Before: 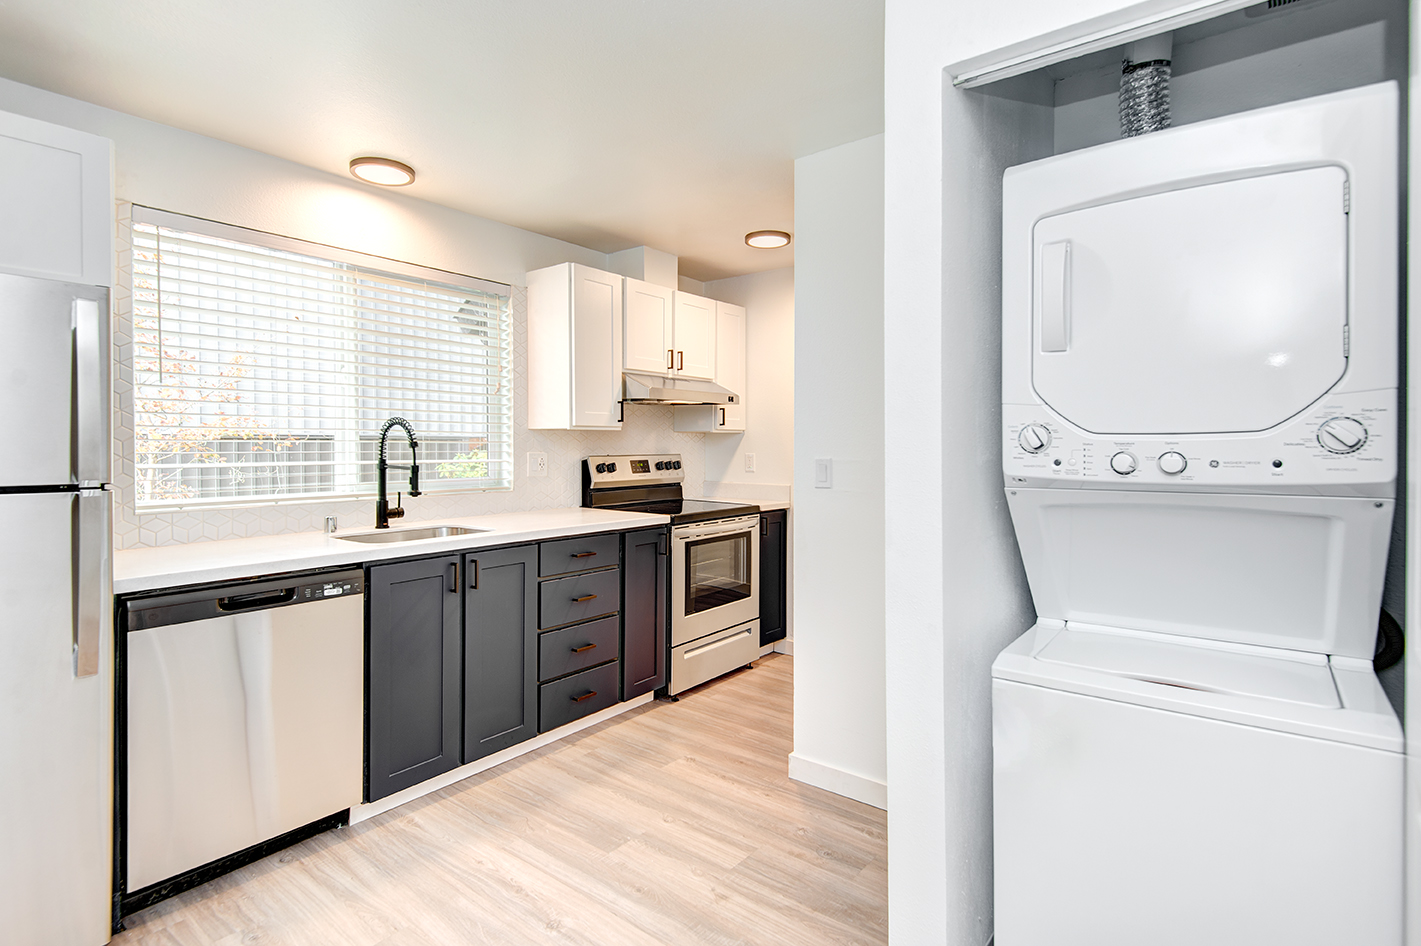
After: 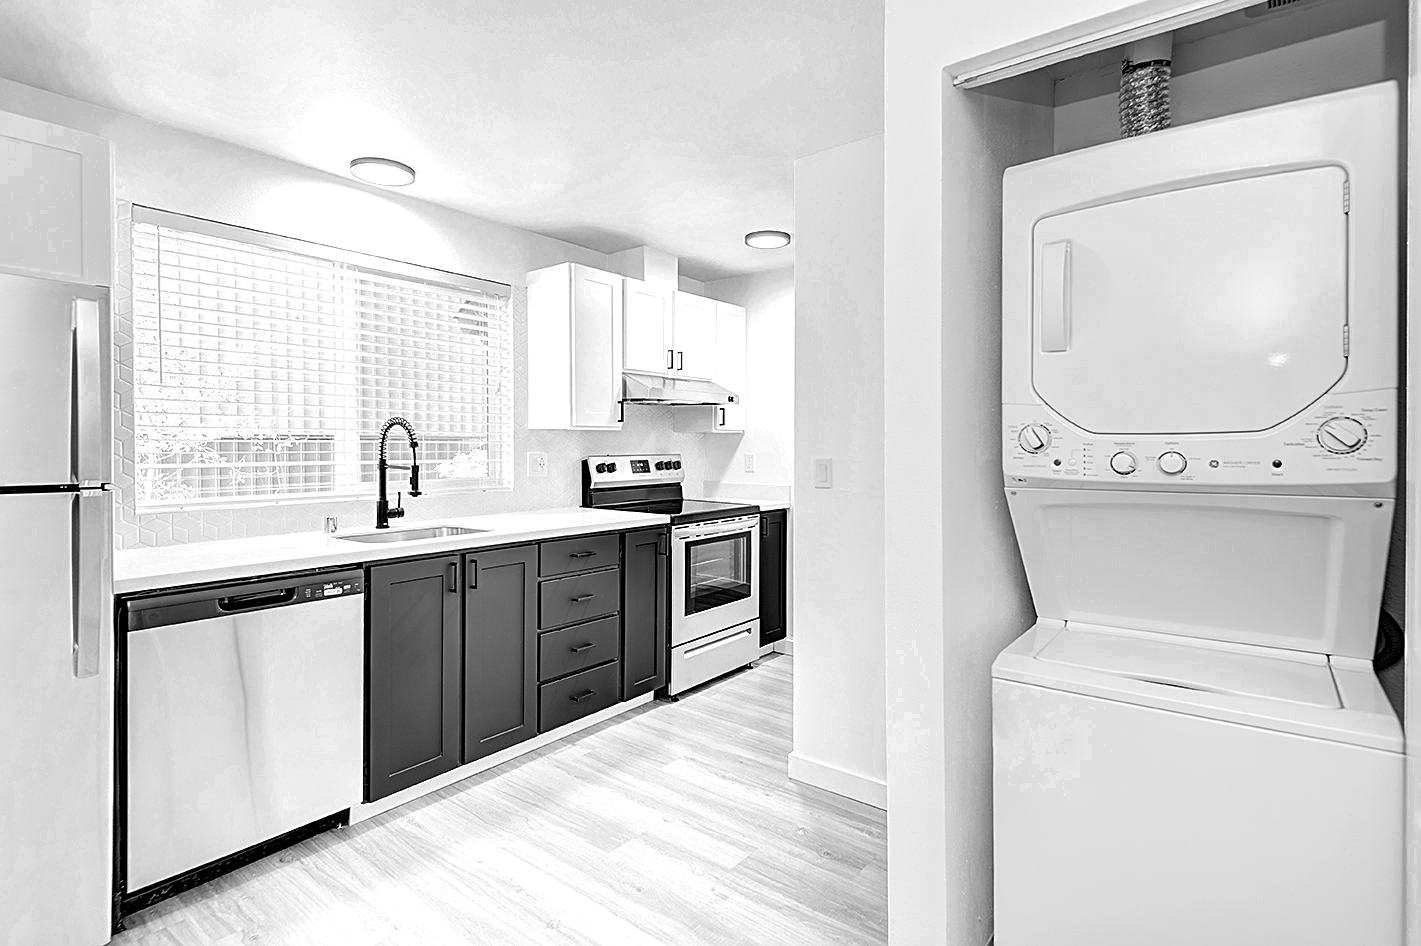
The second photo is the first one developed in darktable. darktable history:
color zones: curves: ch0 [(0, 0.554) (0.146, 0.662) (0.293, 0.86) (0.503, 0.774) (0.637, 0.106) (0.74, 0.072) (0.866, 0.488) (0.998, 0.569)]; ch1 [(0, 0) (0.143, 0) (0.286, 0) (0.429, 0) (0.571, 0) (0.714, 0) (0.857, 0)]
sharpen: on, module defaults
